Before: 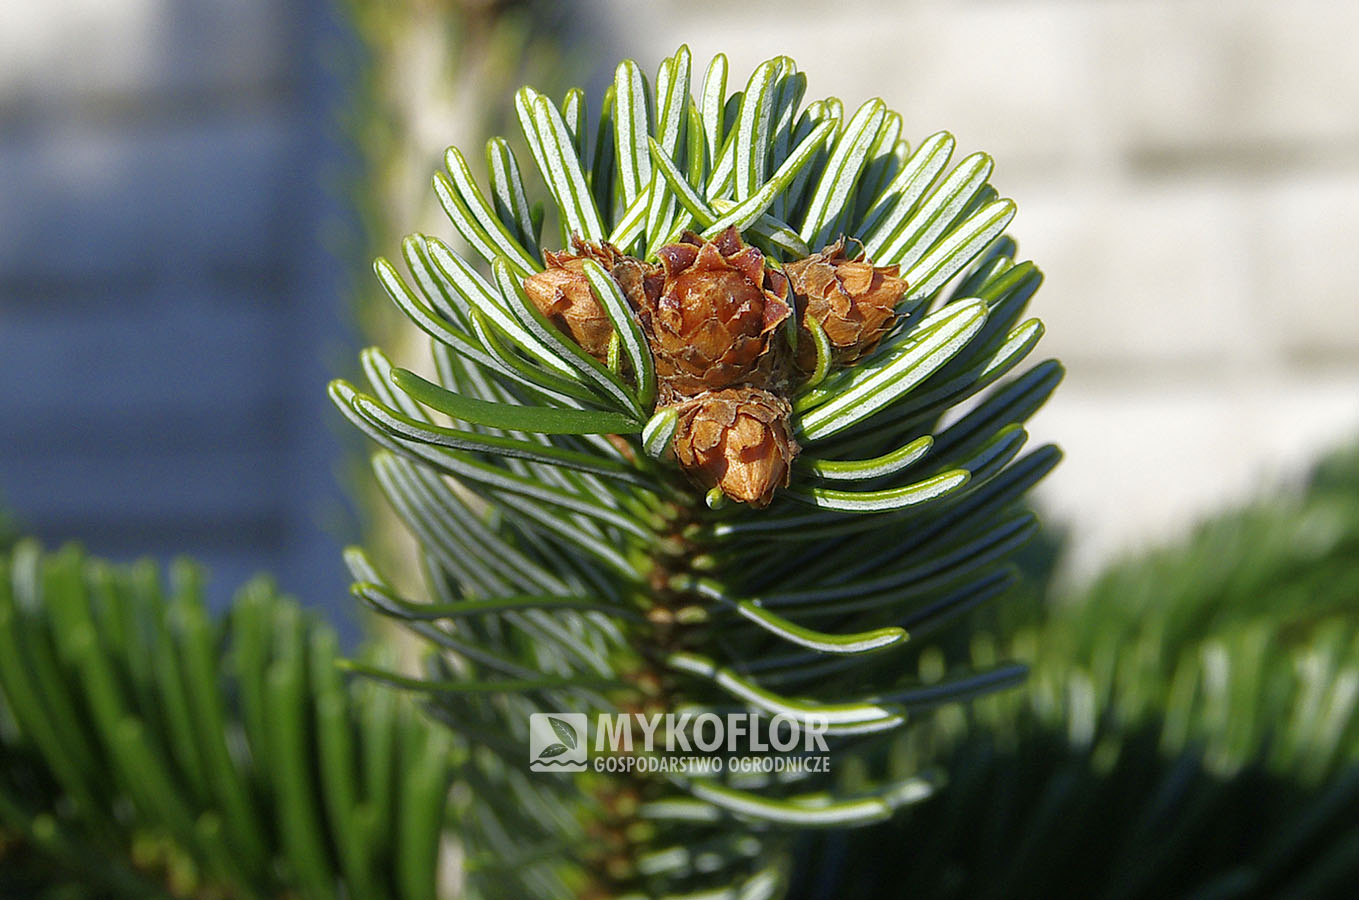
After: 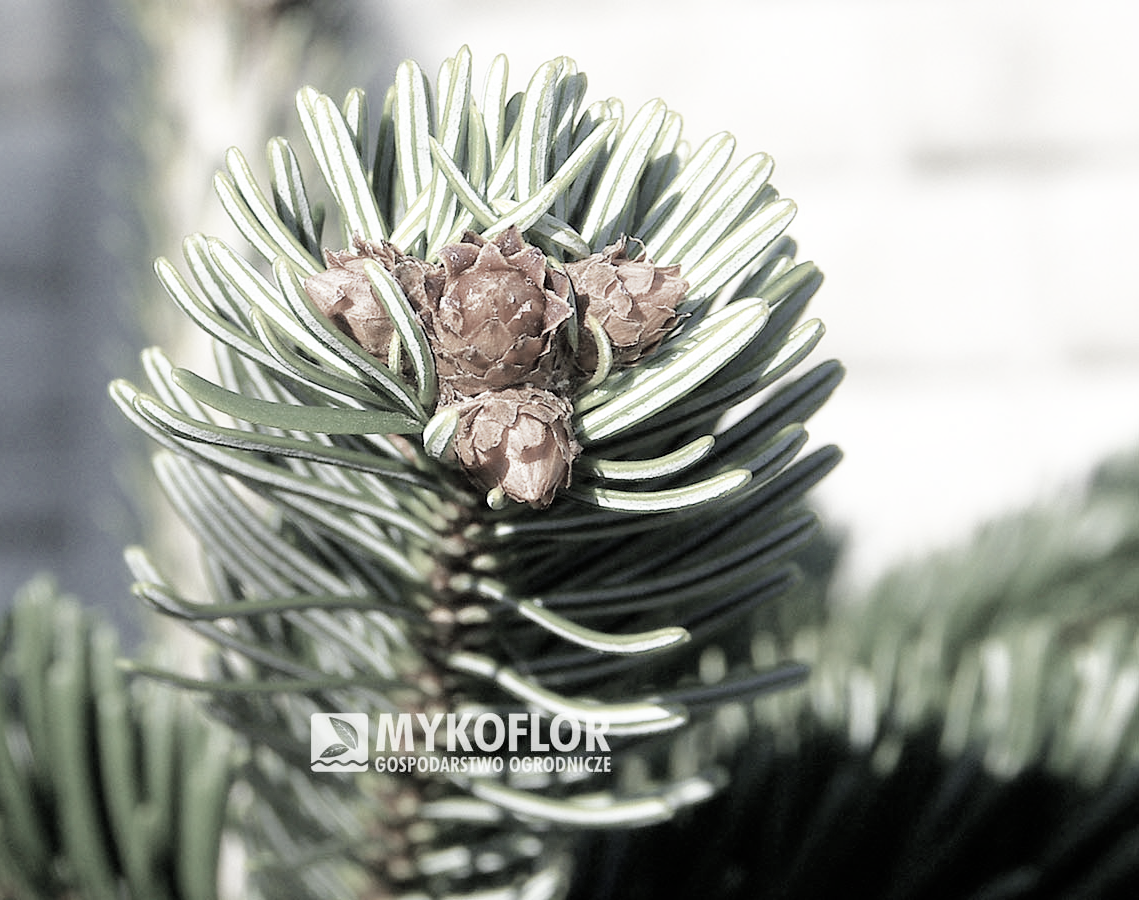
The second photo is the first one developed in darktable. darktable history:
color correction: saturation 0.2
exposure: black level correction 0, exposure 1.379 EV, compensate exposure bias true, compensate highlight preservation false
crop: left 16.145%
filmic rgb: black relative exposure -8.15 EV, white relative exposure 3.76 EV, hardness 4.46
